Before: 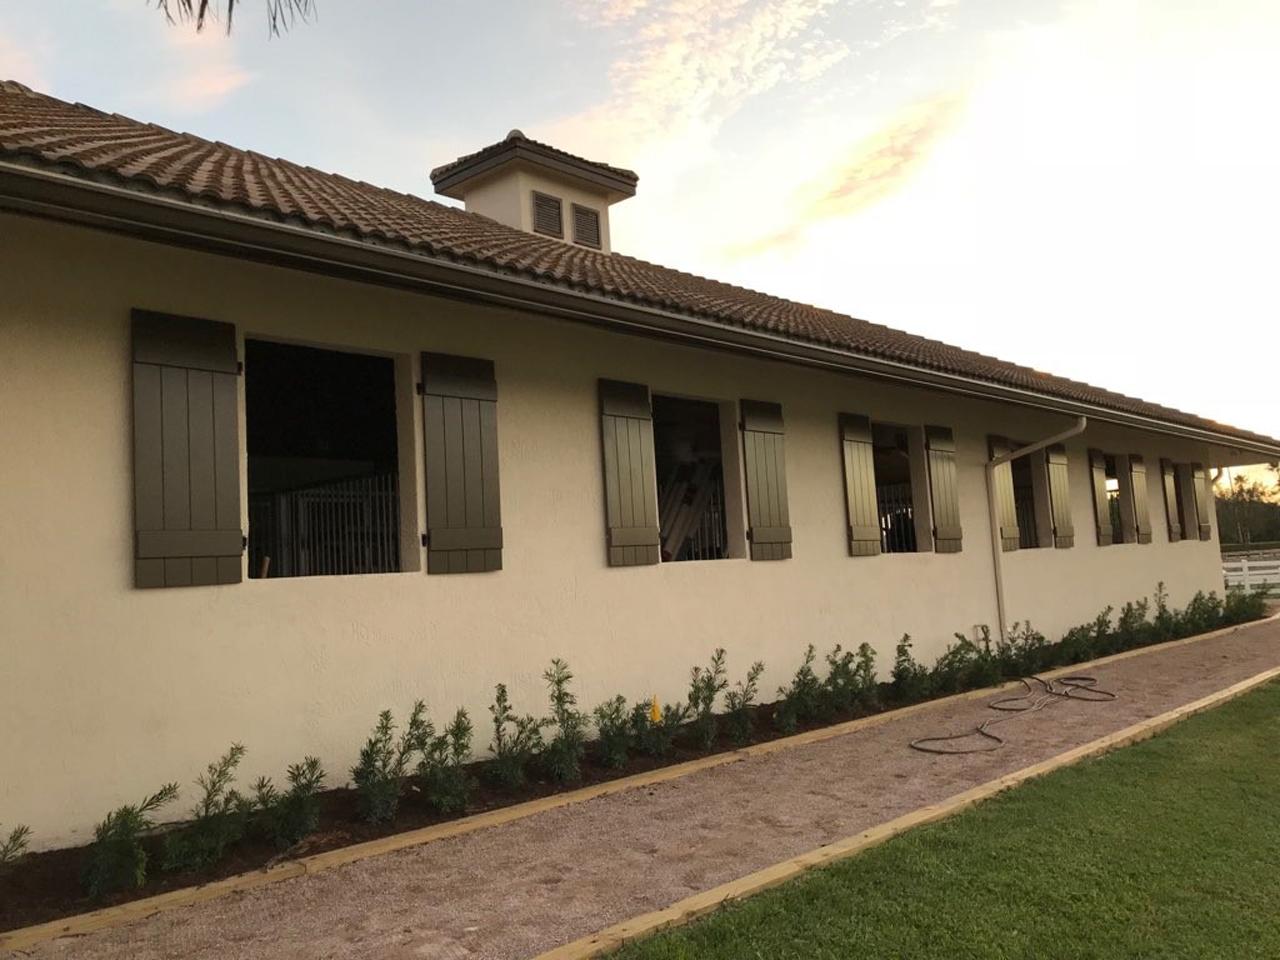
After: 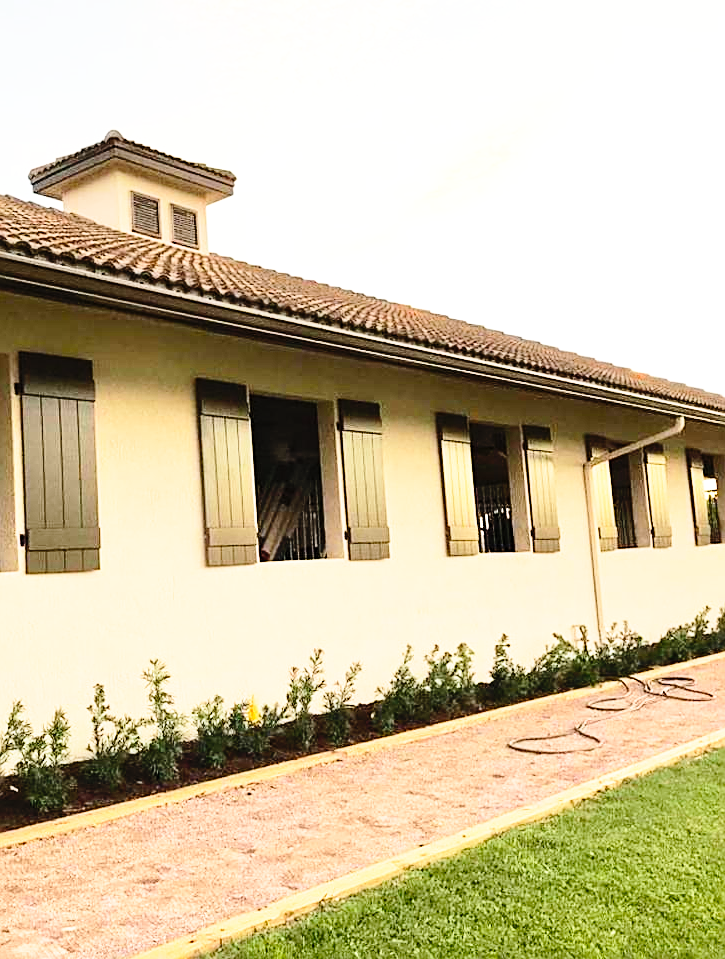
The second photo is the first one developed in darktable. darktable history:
crop: left 31.458%, top 0%, right 11.876%
base curve: curves: ch0 [(0, 0) (0.012, 0.01) (0.073, 0.168) (0.31, 0.711) (0.645, 0.957) (1, 1)], preserve colors none
tone equalizer: -8 EV 0.001 EV, -7 EV -0.004 EV, -6 EV 0.009 EV, -5 EV 0.032 EV, -4 EV 0.276 EV, -3 EV 0.644 EV, -2 EV 0.584 EV, -1 EV 0.187 EV, +0 EV 0.024 EV
contrast brightness saturation: contrast 0.2, brightness 0.16, saturation 0.22
sharpen: on, module defaults
color correction: saturation 0.98
